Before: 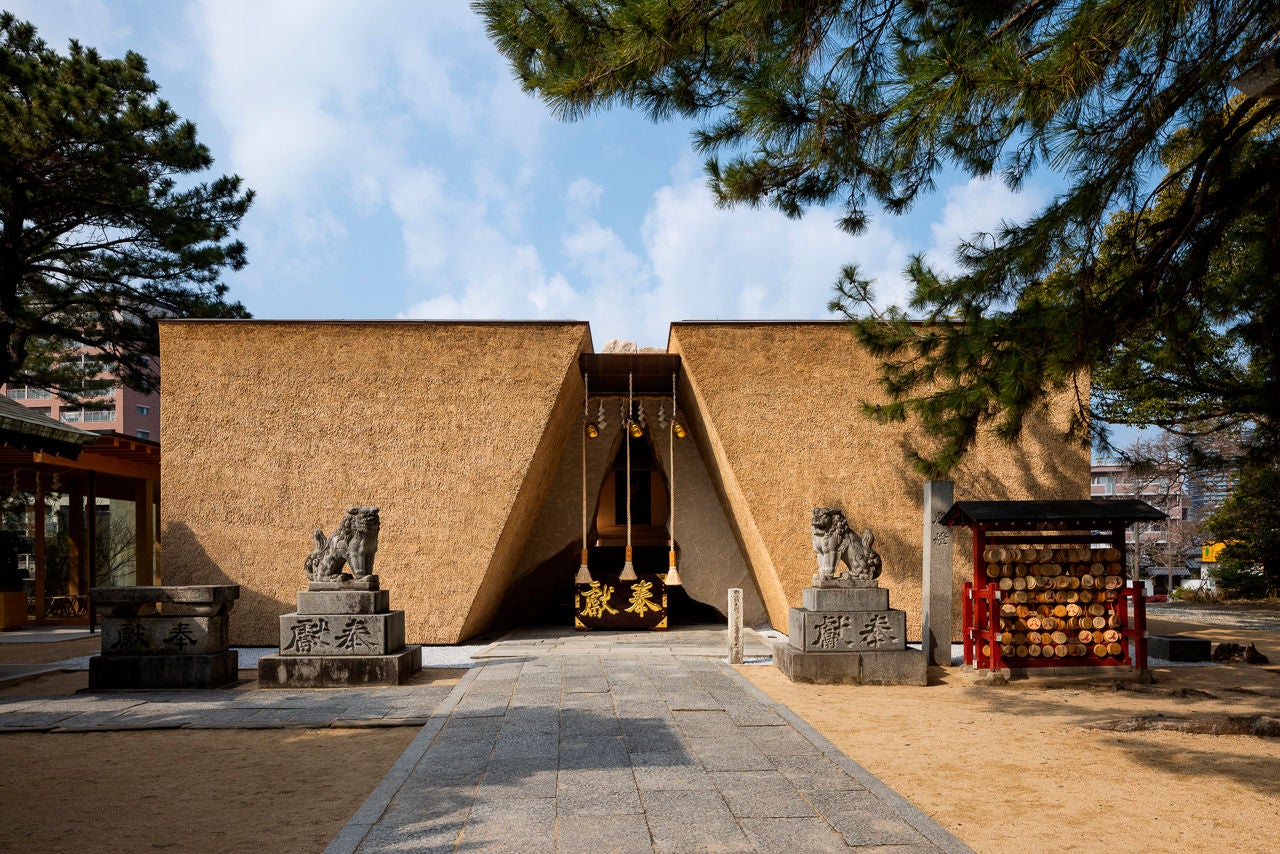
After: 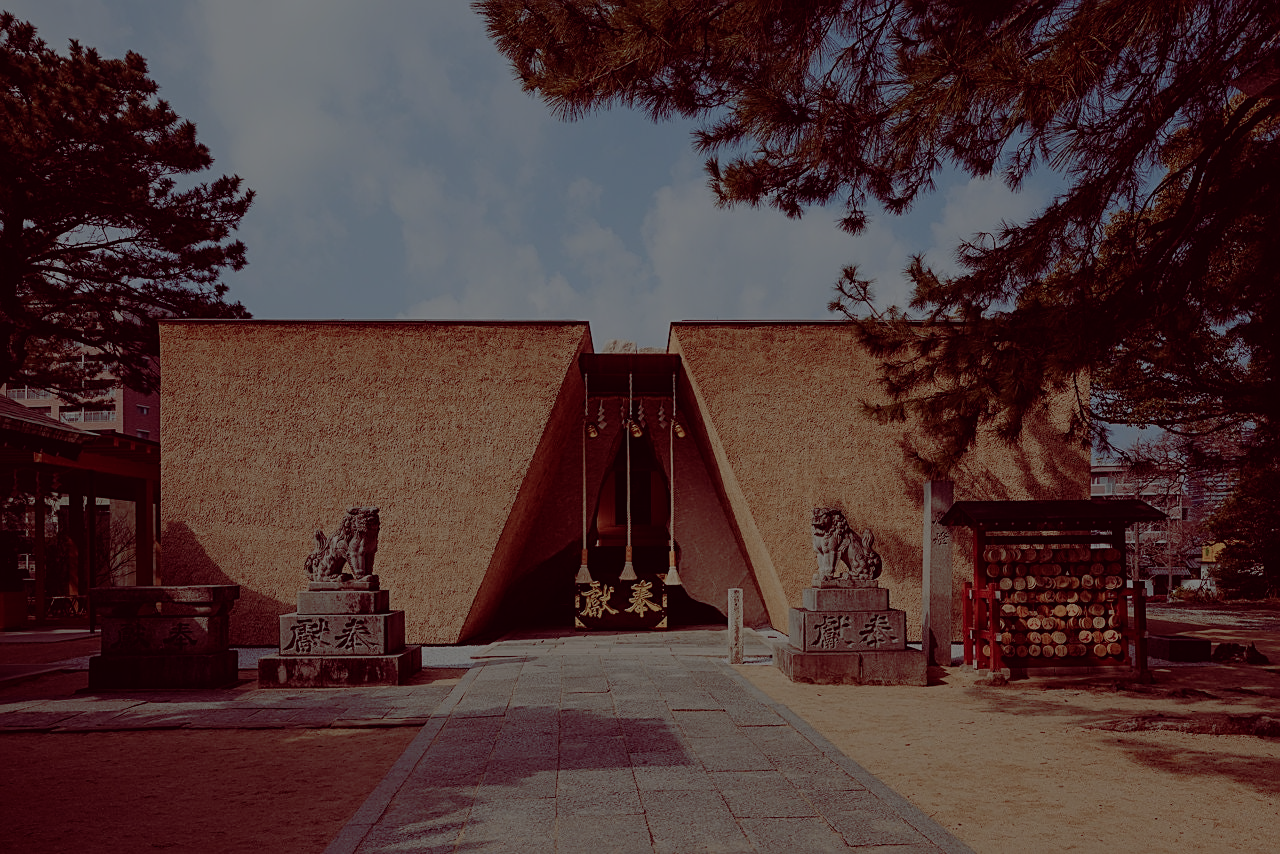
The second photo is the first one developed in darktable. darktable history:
color balance rgb: shadows lift › luminance -19.122%, shadows lift › chroma 35.206%, power › chroma 1.069%, power › hue 26.92°, global offset › luminance 0.481%, global offset › hue 169.25°, perceptual saturation grading › global saturation -2.135%, perceptual saturation grading › highlights -7.73%, perceptual saturation grading › mid-tones 8.182%, perceptual saturation grading › shadows 4.704%, perceptual brilliance grading › global brilliance -47.735%, contrast -10.065%
tone equalizer: -8 EV -0.445 EV, -7 EV -0.384 EV, -6 EV -0.367 EV, -5 EV -0.195 EV, -3 EV 0.21 EV, -2 EV 0.336 EV, -1 EV 0.394 EV, +0 EV 0.441 EV, smoothing diameter 2%, edges refinement/feathering 21.71, mask exposure compensation -1.57 EV, filter diffusion 5
sharpen: on, module defaults
